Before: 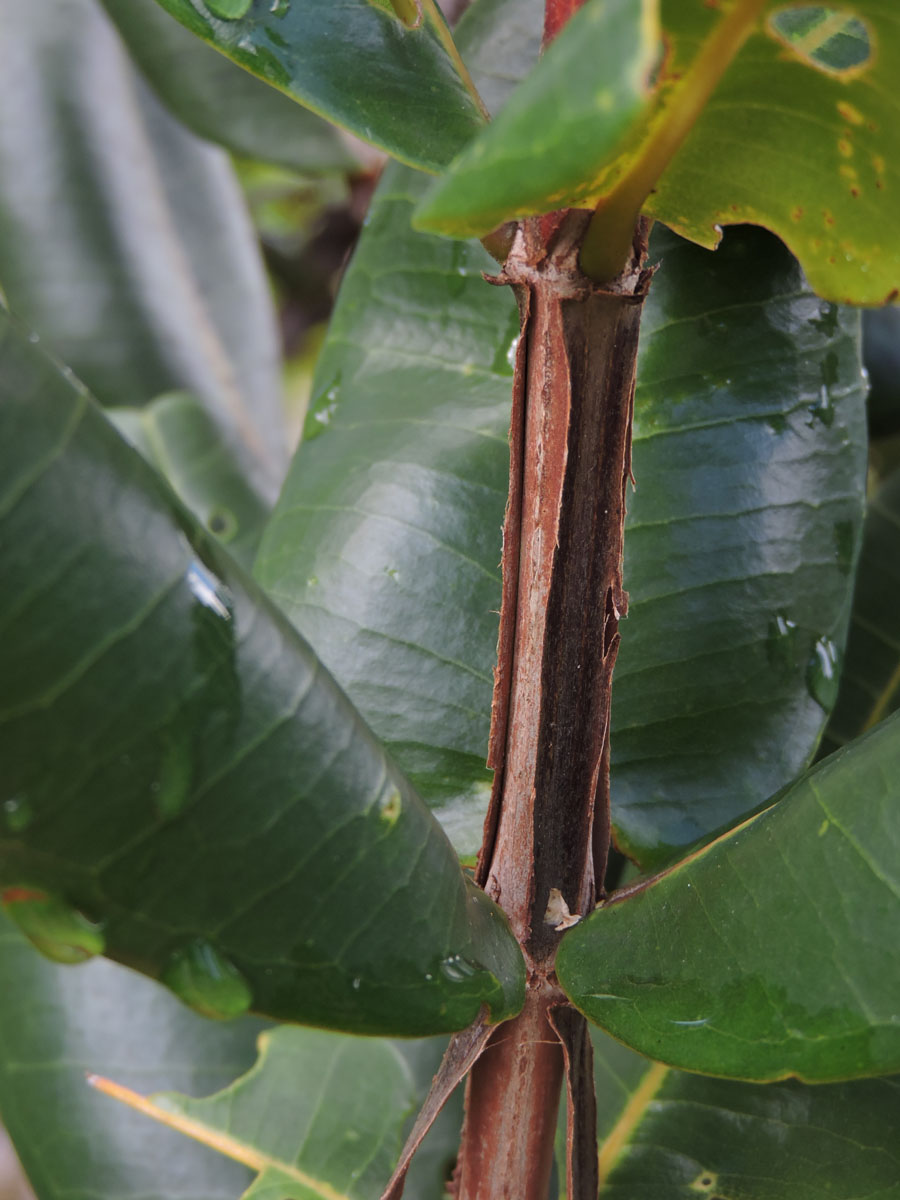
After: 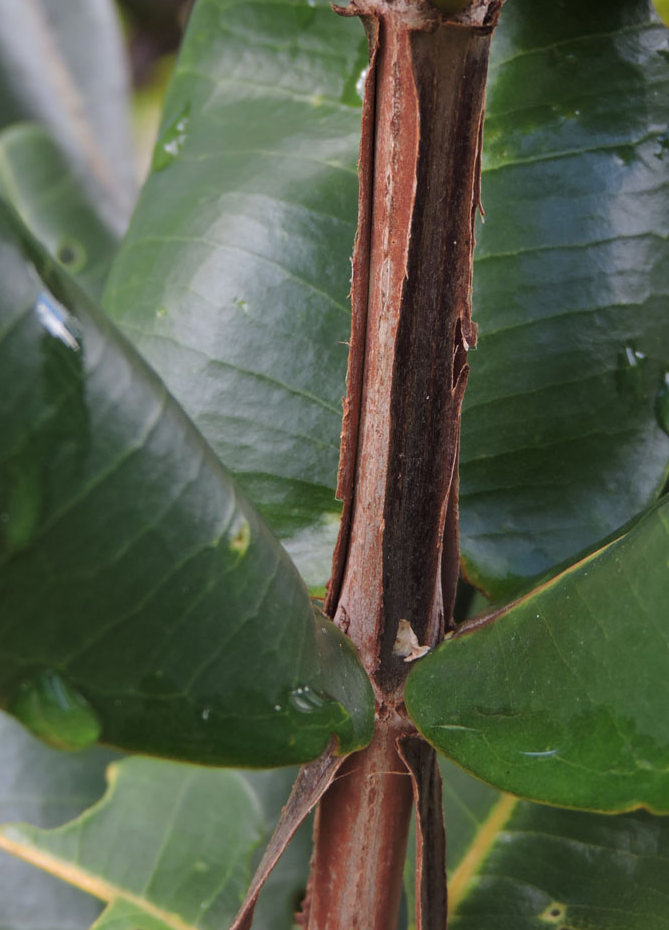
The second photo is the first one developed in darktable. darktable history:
crop: left 16.873%, top 22.479%, right 8.763%
